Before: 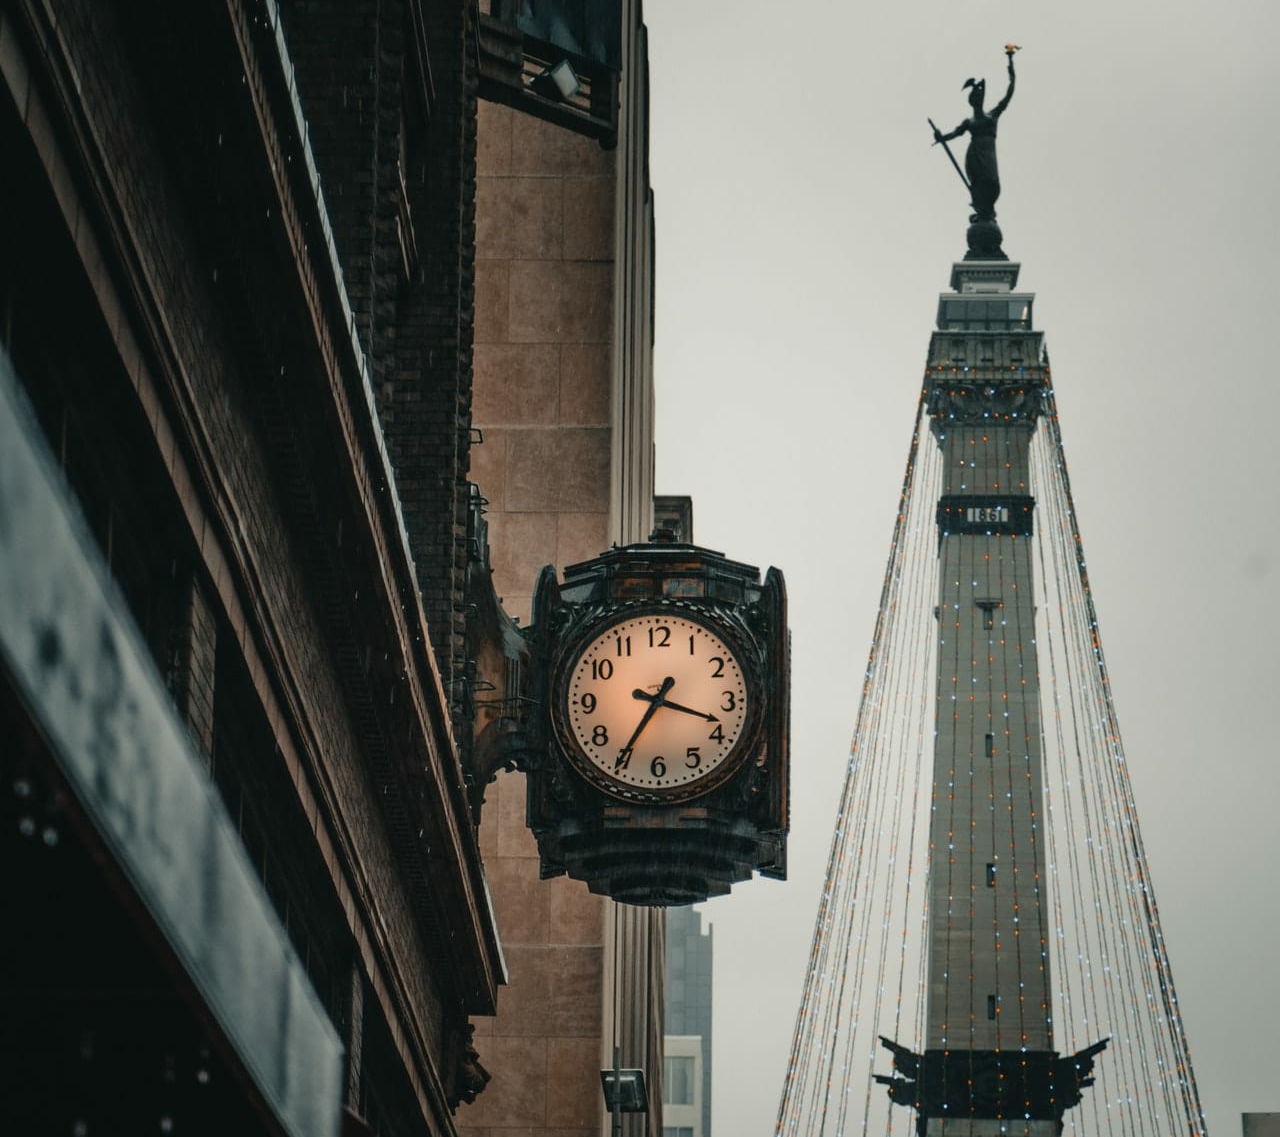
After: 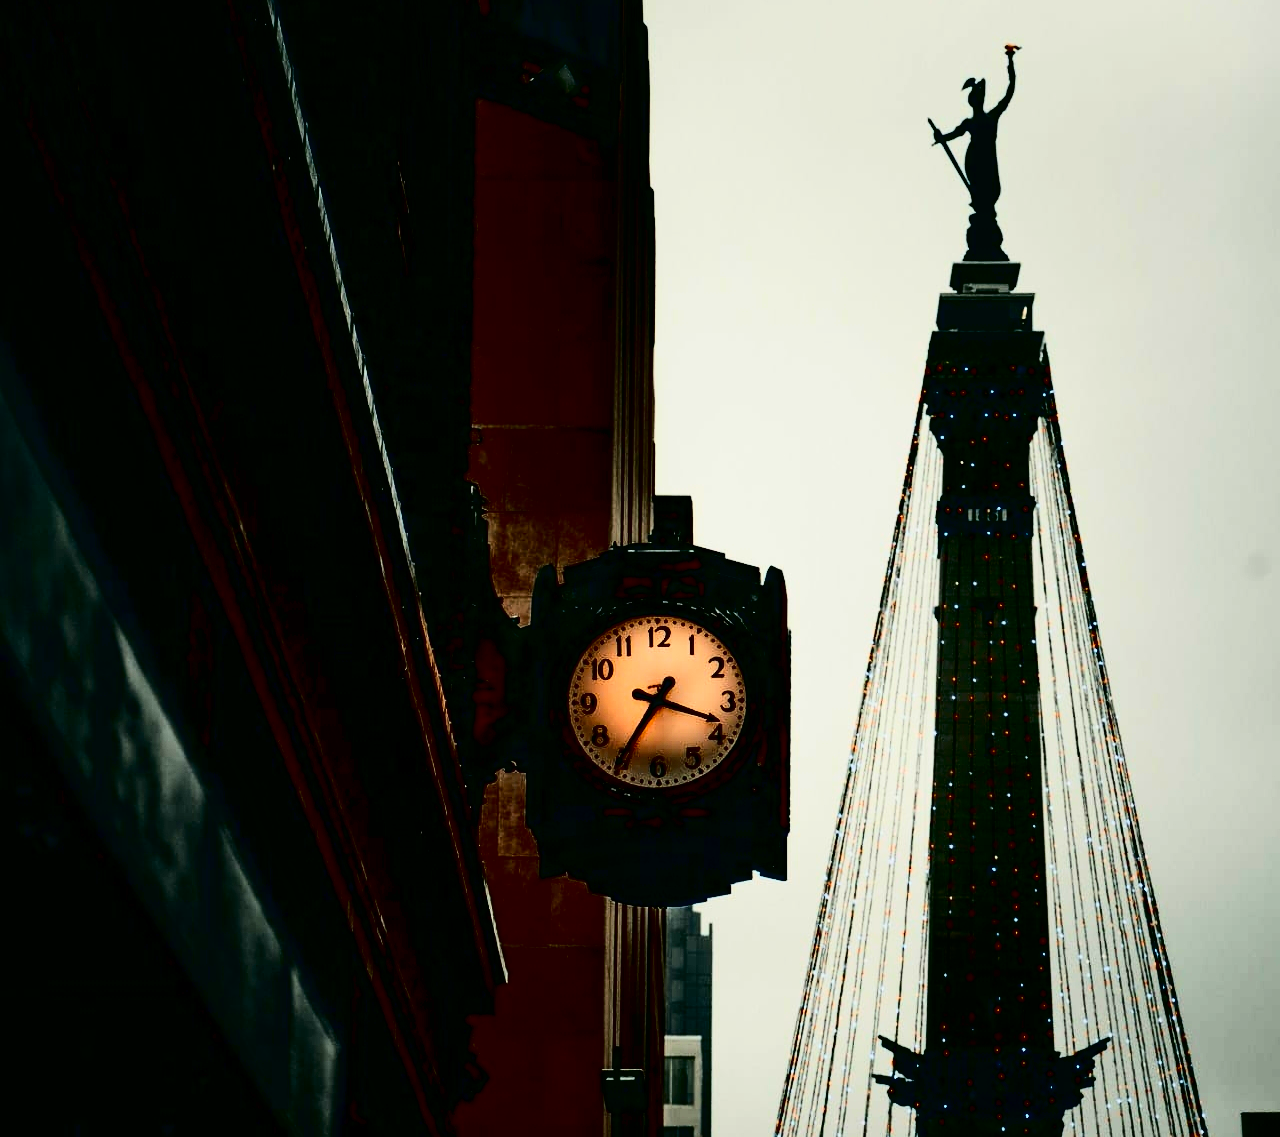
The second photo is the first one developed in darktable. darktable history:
contrast brightness saturation: contrast 0.782, brightness -0.989, saturation 0.983
